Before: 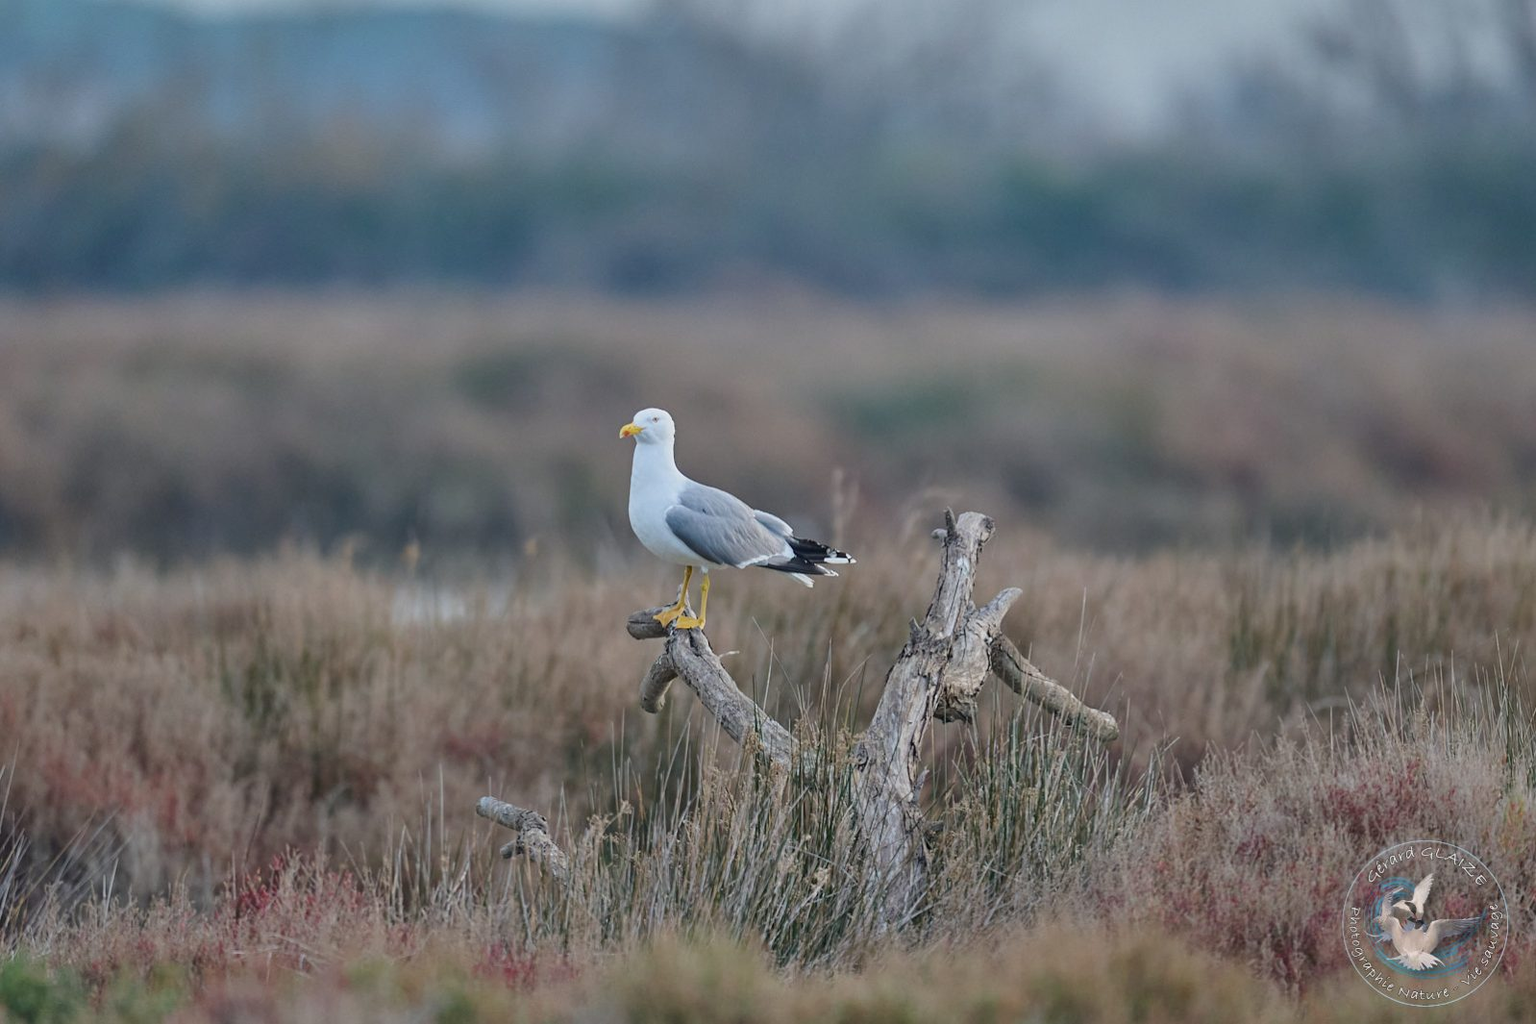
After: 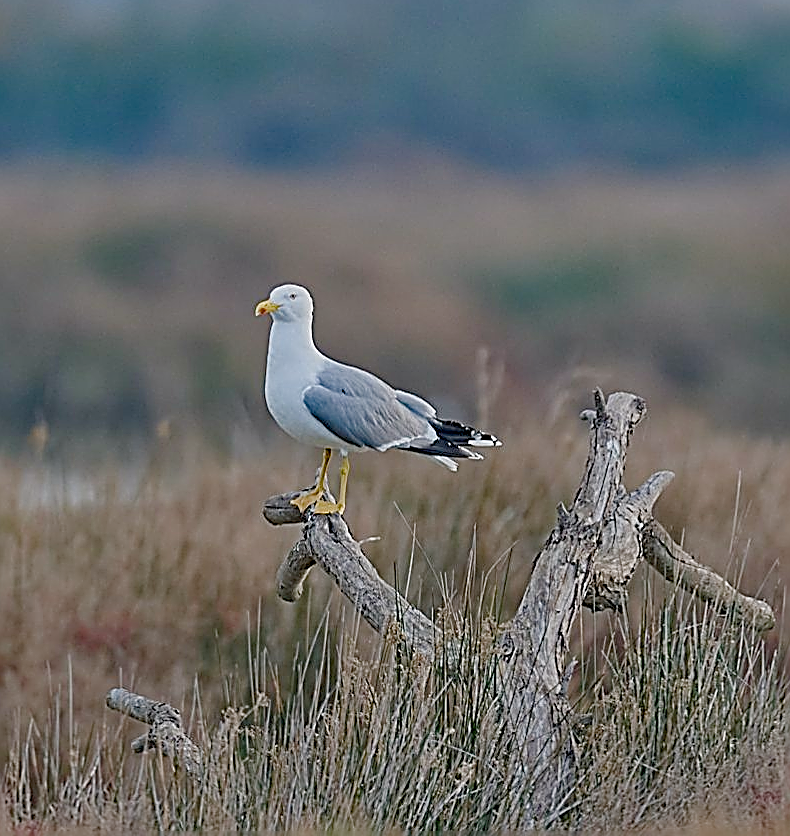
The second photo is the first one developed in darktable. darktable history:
haze removal: compatibility mode true, adaptive false
crop and rotate: angle 0.02°, left 24.353%, top 13.219%, right 26.156%, bottom 8.224%
sharpen: amount 2
local contrast: mode bilateral grid, contrast 10, coarseness 25, detail 115%, midtone range 0.2
color balance rgb: shadows lift › chroma 1%, shadows lift › hue 113°, highlights gain › chroma 0.2%, highlights gain › hue 333°, perceptual saturation grading › global saturation 20%, perceptual saturation grading › highlights -50%, perceptual saturation grading › shadows 25%, contrast -20%
